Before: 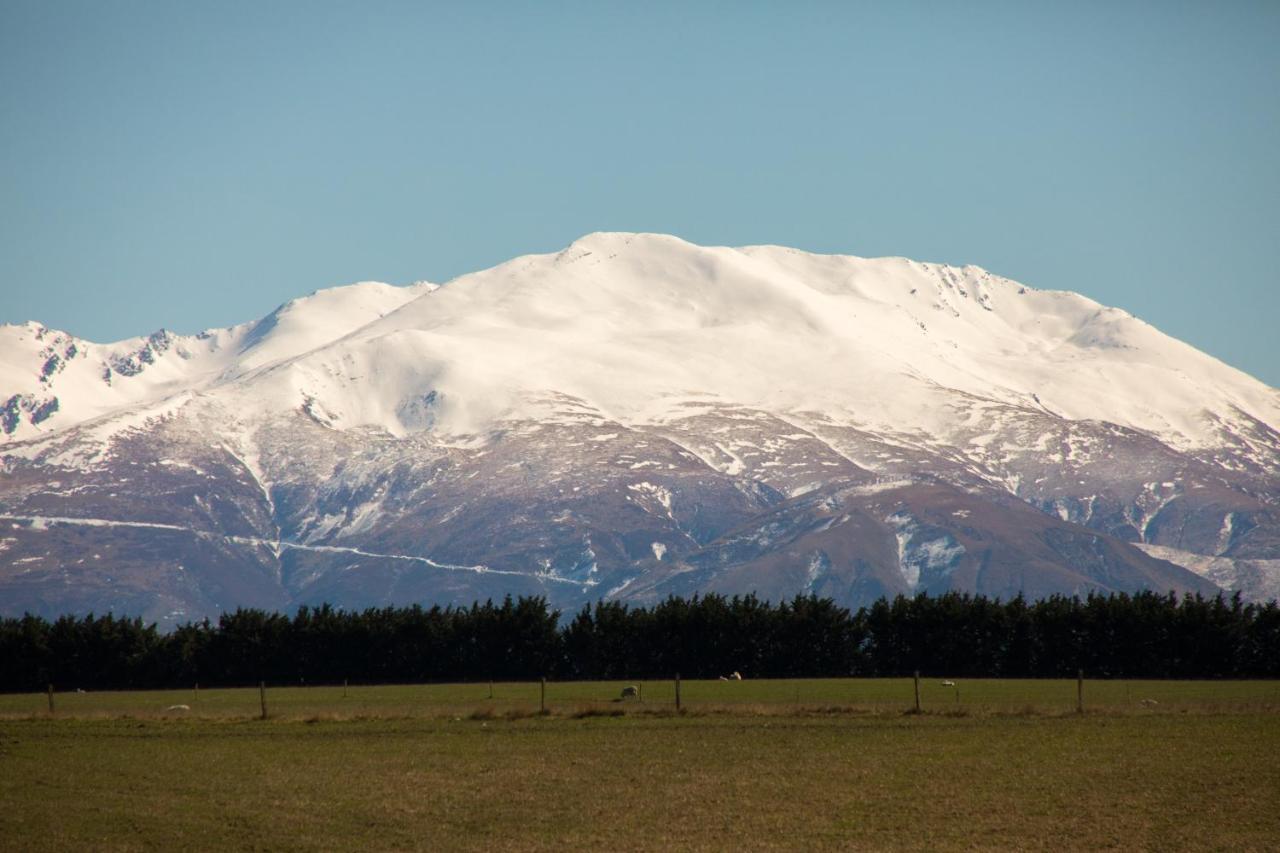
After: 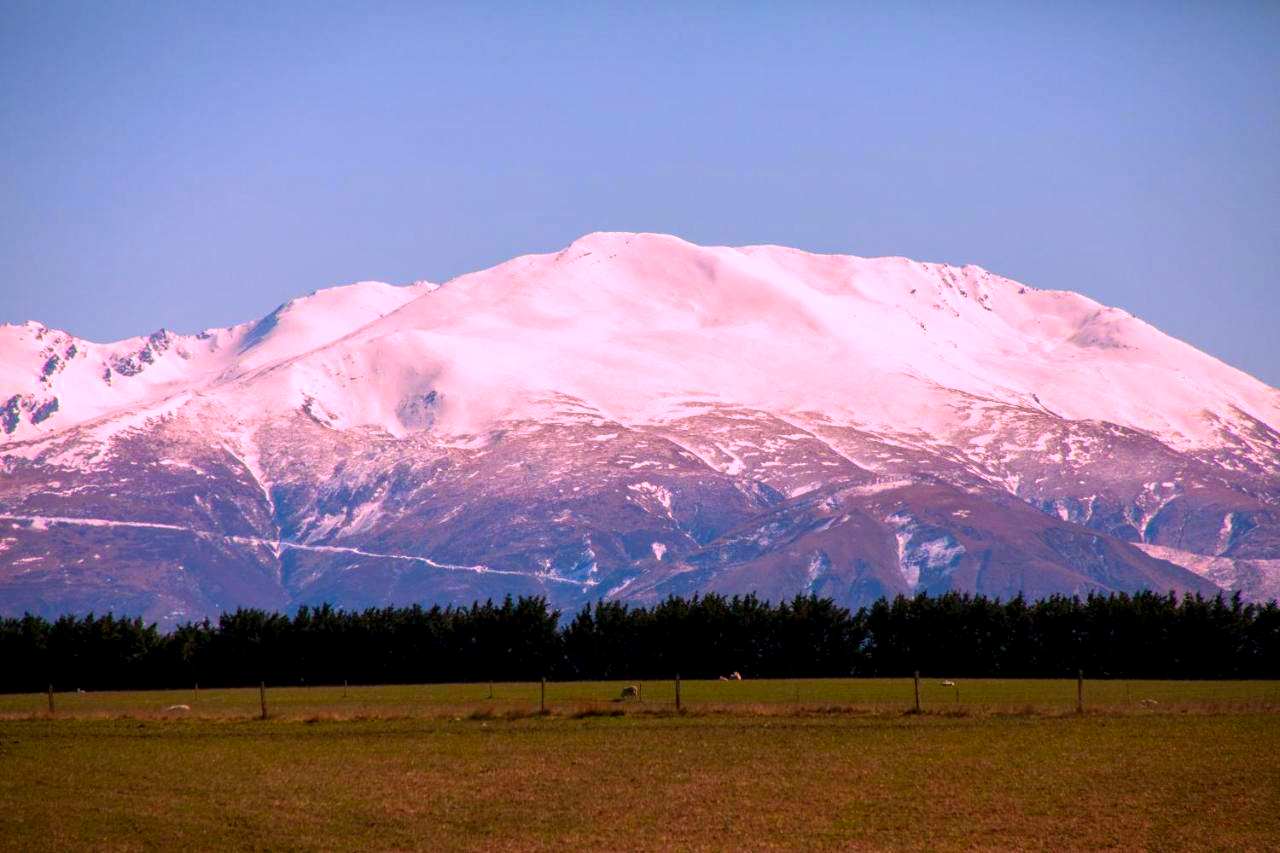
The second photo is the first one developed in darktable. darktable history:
color correction: highlights a* 19.33, highlights b* -11.82, saturation 1.7
local contrast: detail 130%
